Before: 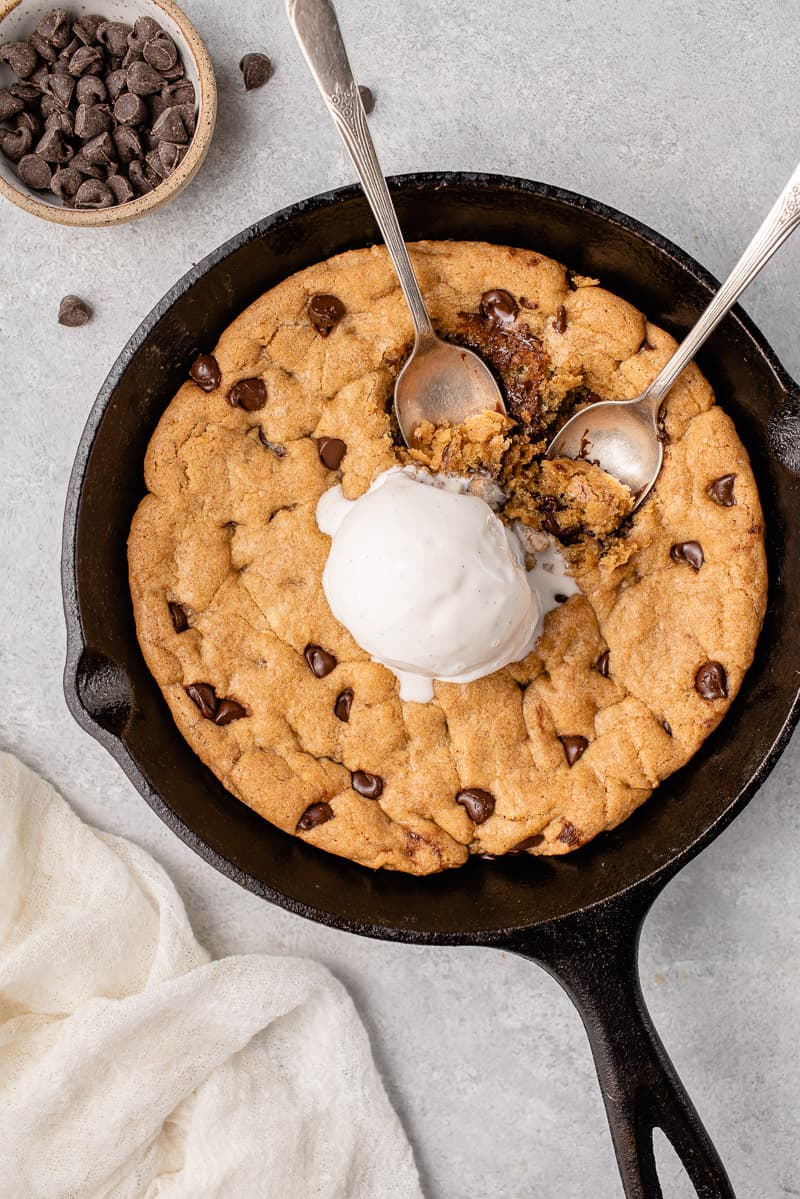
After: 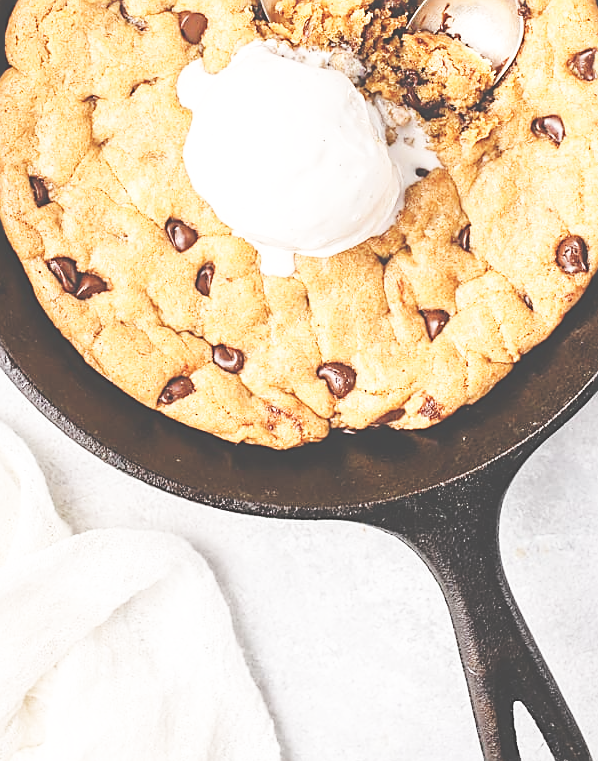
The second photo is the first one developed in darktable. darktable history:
crop and rotate: left 17.387%, top 35.532%, right 7.765%, bottom 0.936%
exposure: black level correction -0.039, exposure 0.059 EV, compensate highlight preservation false
base curve: curves: ch0 [(0, 0.003) (0.001, 0.002) (0.006, 0.004) (0.02, 0.022) (0.048, 0.086) (0.094, 0.234) (0.162, 0.431) (0.258, 0.629) (0.385, 0.8) (0.548, 0.918) (0.751, 0.988) (1, 1)], preserve colors none
sharpen: amount 0.491
